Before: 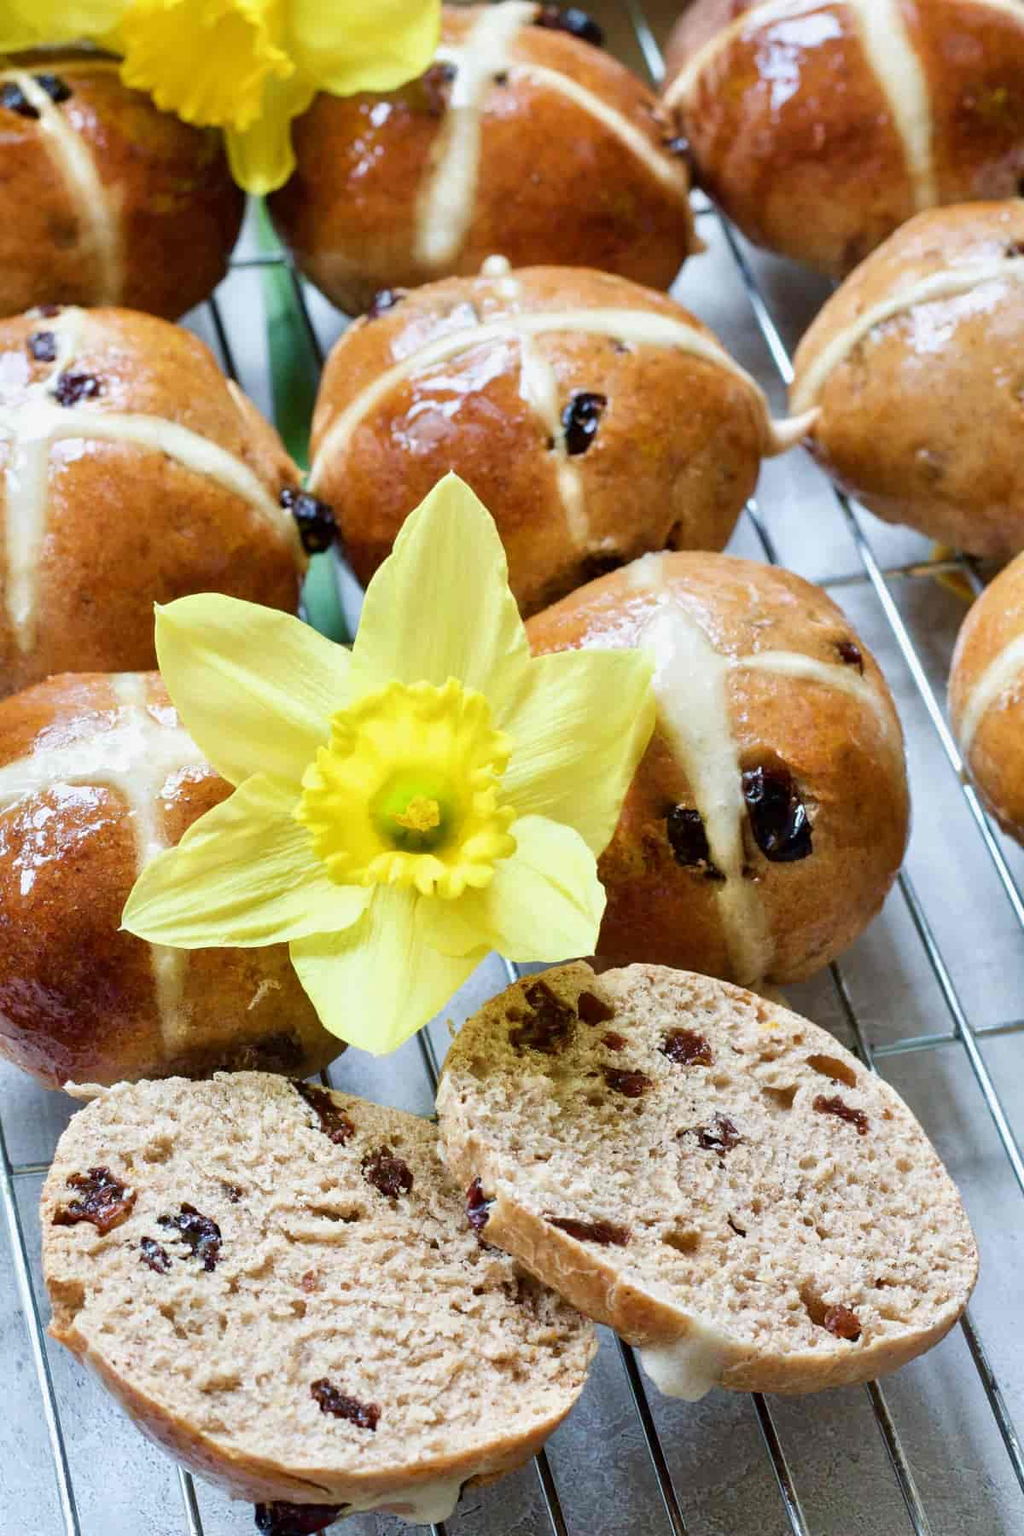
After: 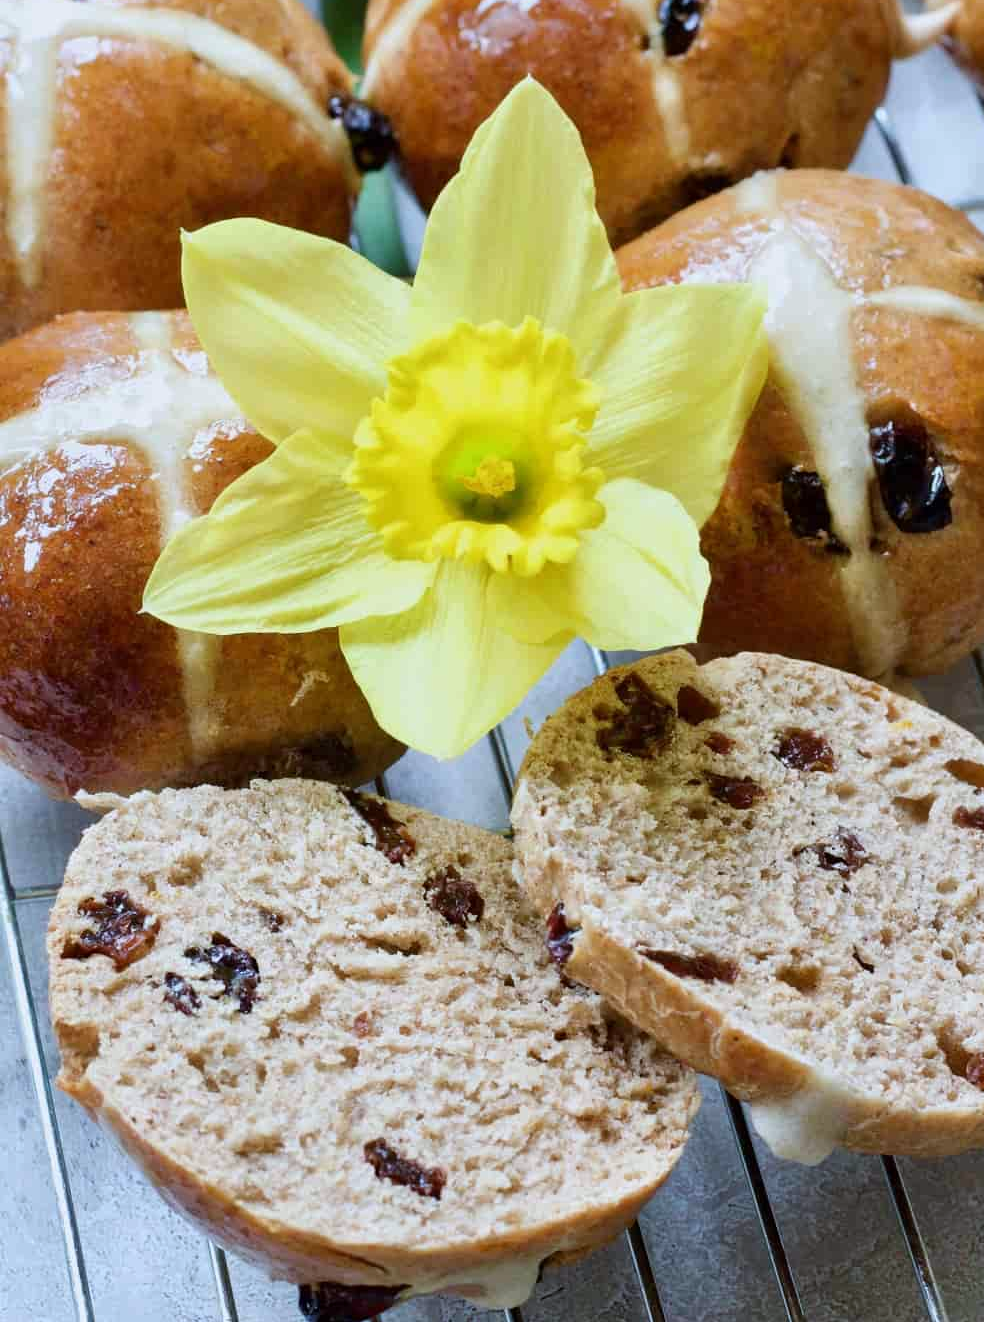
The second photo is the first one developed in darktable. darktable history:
white balance: red 0.974, blue 1.044
exposure: exposure -0.151 EV, compensate highlight preservation false
crop: top 26.531%, right 17.959%
